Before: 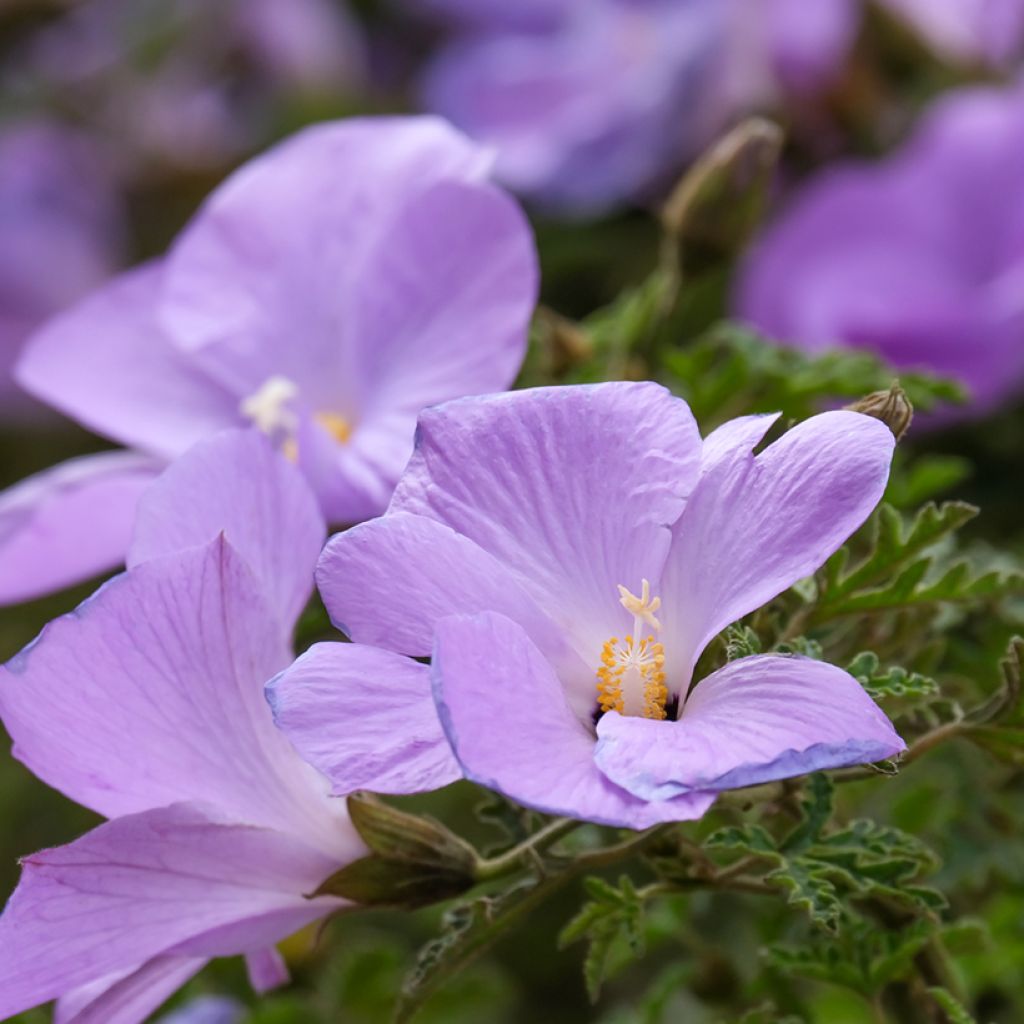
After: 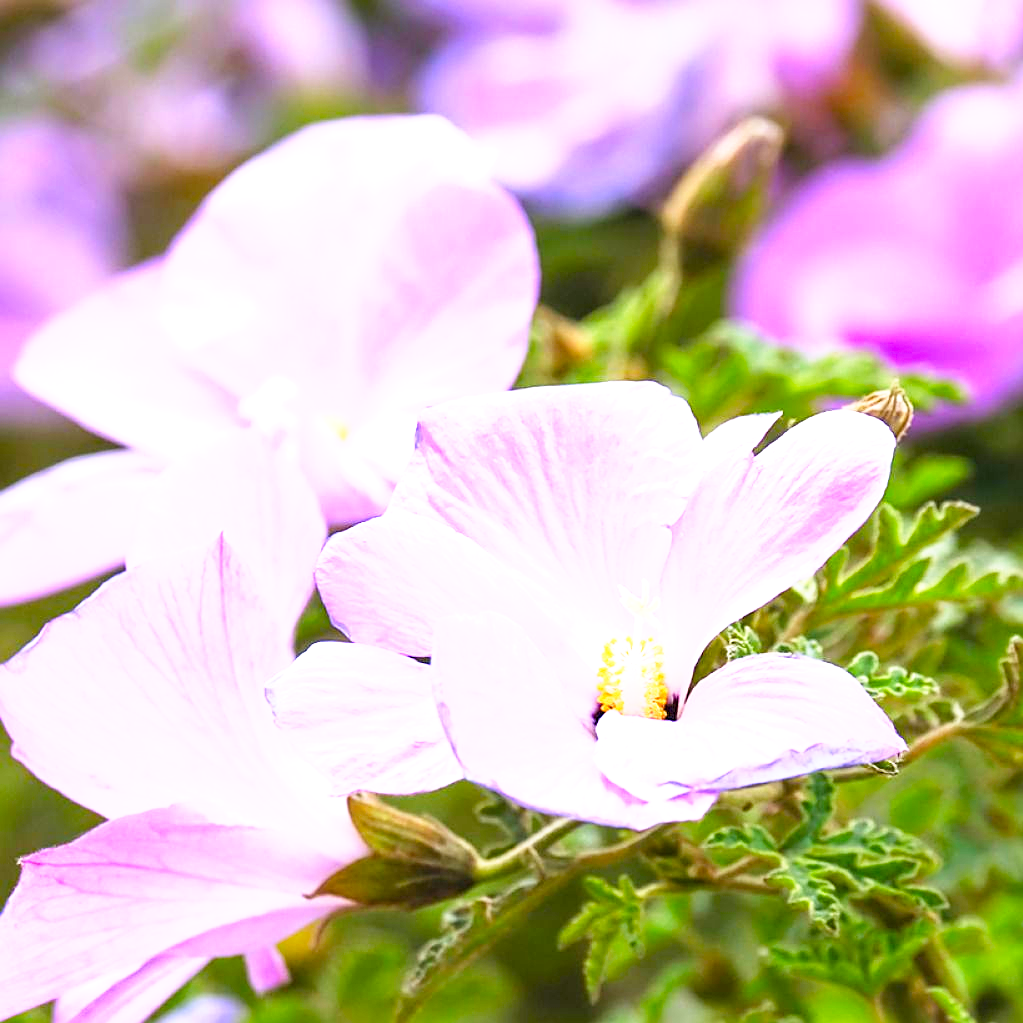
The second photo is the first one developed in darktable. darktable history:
crop and rotate: left 0.071%, bottom 0.011%
sharpen: on, module defaults
base curve: curves: ch0 [(0, 0) (0.557, 0.834) (1, 1)], preserve colors none
color balance rgb: perceptual saturation grading › global saturation 15.688%, perceptual saturation grading › highlights -19.65%, perceptual saturation grading › shadows 19.918%
contrast brightness saturation: contrast 0.075, brightness 0.075, saturation 0.184
exposure: black level correction 0, exposure 1.195 EV, compensate highlight preservation false
